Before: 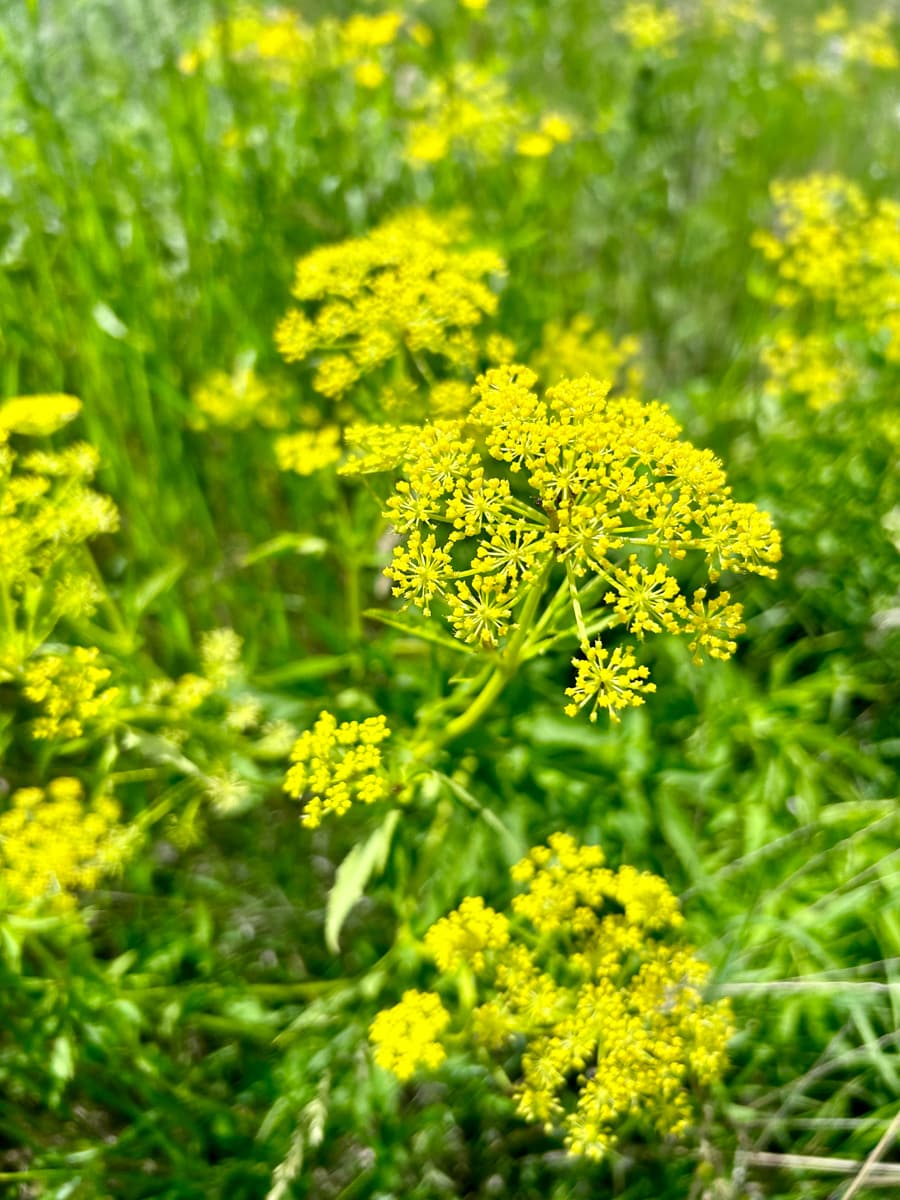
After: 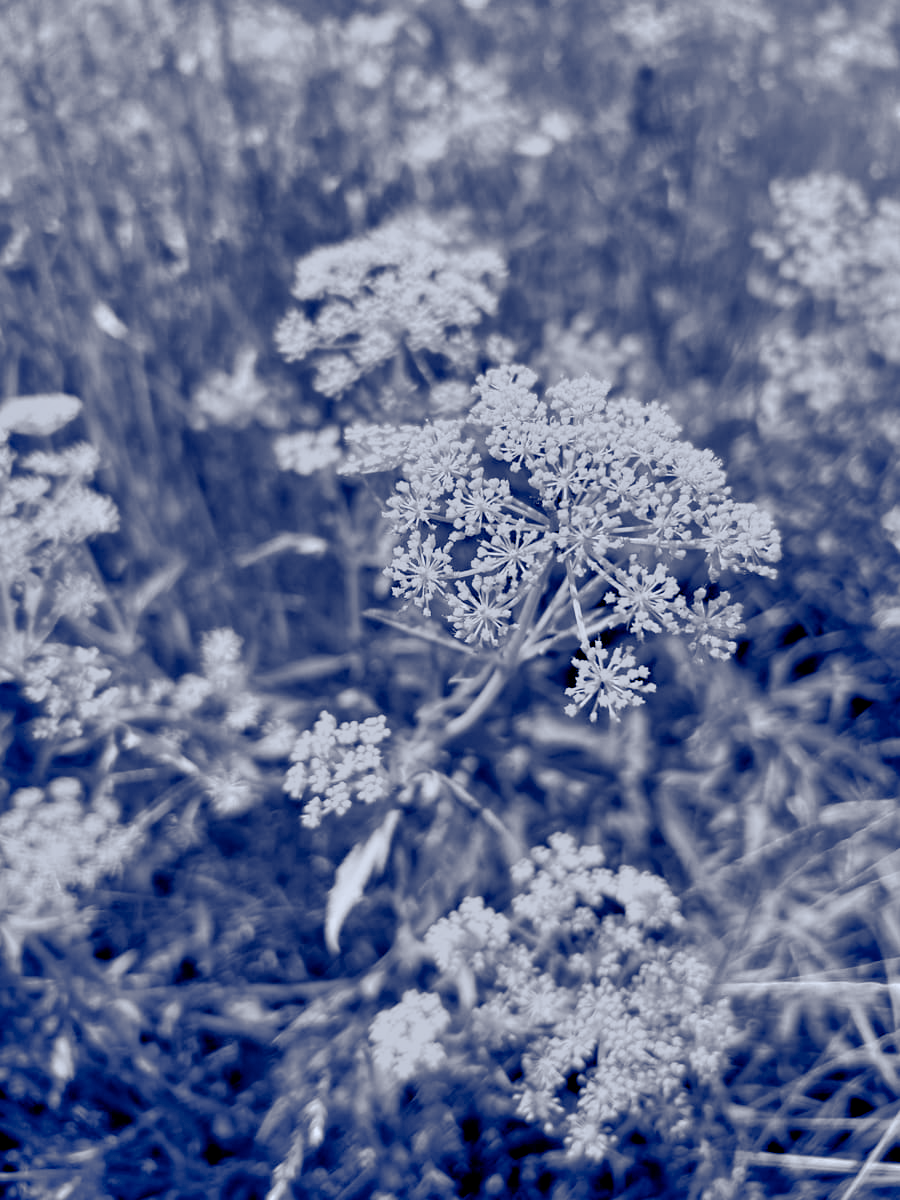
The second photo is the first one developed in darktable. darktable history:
shadows and highlights: on, module defaults
exposure: black level correction 0, compensate exposure bias true, compensate highlight preservation false
color balance rgb: shadows lift › luminance -41.13%, shadows lift › chroma 14.13%, shadows lift › hue 260°, power › luminance -3.76%, power › chroma 0.56%, power › hue 40.37°, highlights gain › luminance 16.81%, highlights gain › chroma 2.94%, highlights gain › hue 260°, global offset › luminance -0.29%, global offset › chroma 0.31%, global offset › hue 260°, perceptual saturation grading › global saturation 20%, perceptual saturation grading › highlights -13.92%, perceptual saturation grading › shadows 50%
color calibration: output gray [0.18, 0.41, 0.41, 0], gray › normalize channels true, illuminant same as pipeline (D50), adaptation XYZ, x 0.346, y 0.359, gamut compression 0
